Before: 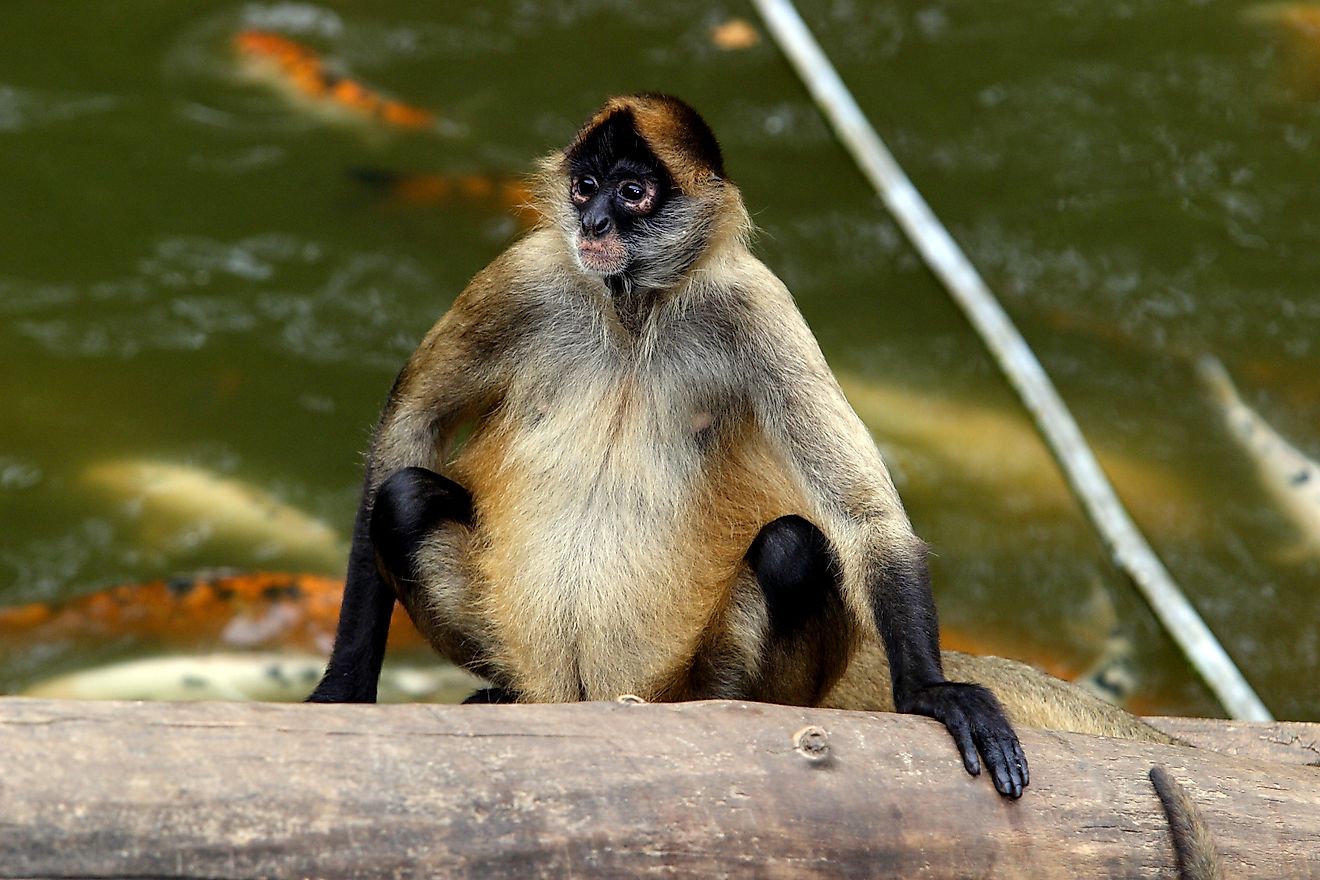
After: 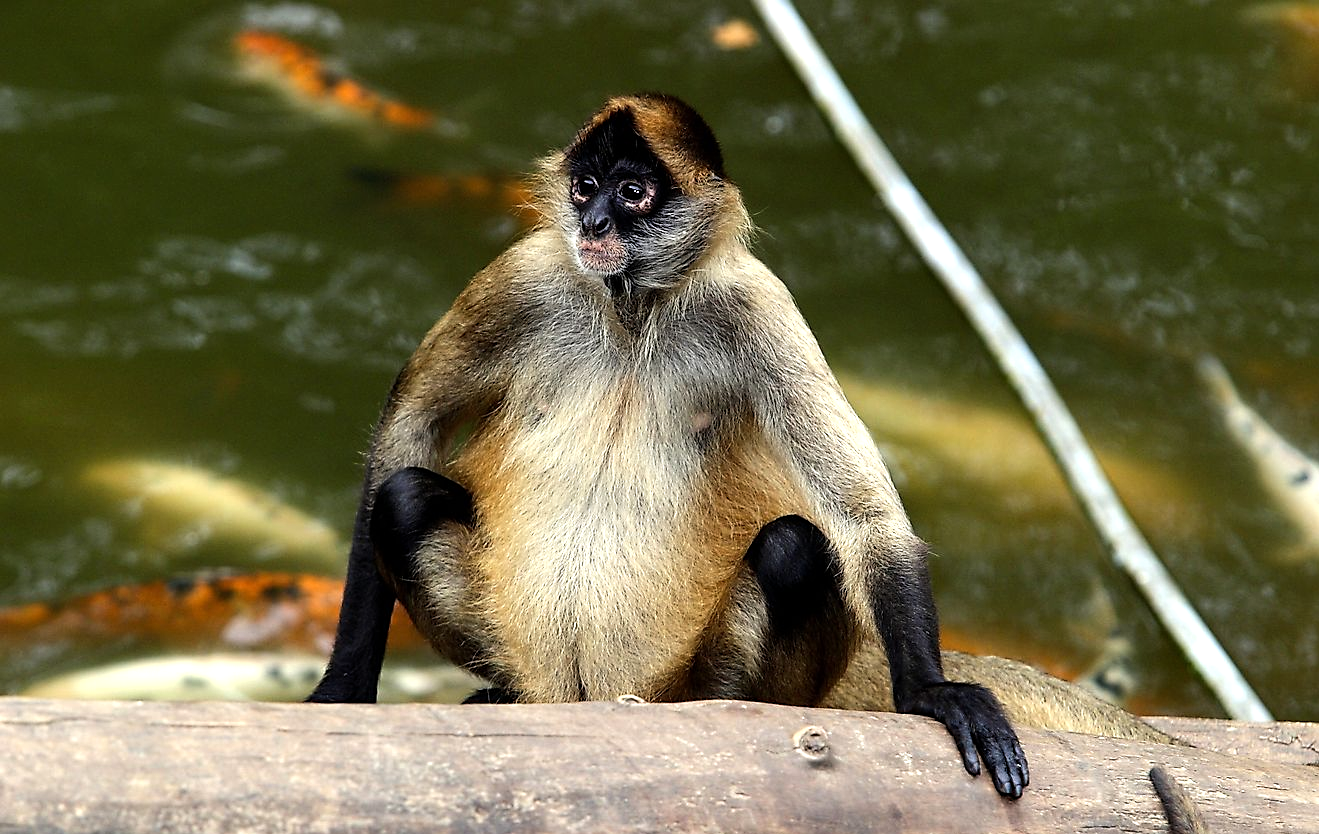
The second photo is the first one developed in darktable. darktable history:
exposure: exposure 0.022 EV, compensate highlight preservation false
crop and rotate: top 0.008%, bottom 5.199%
sharpen: amount 0.215
tone equalizer: -8 EV -0.444 EV, -7 EV -0.39 EV, -6 EV -0.34 EV, -5 EV -0.195 EV, -3 EV 0.231 EV, -2 EV 0.317 EV, -1 EV 0.389 EV, +0 EV 0.421 EV, edges refinement/feathering 500, mask exposure compensation -1.57 EV, preserve details no
